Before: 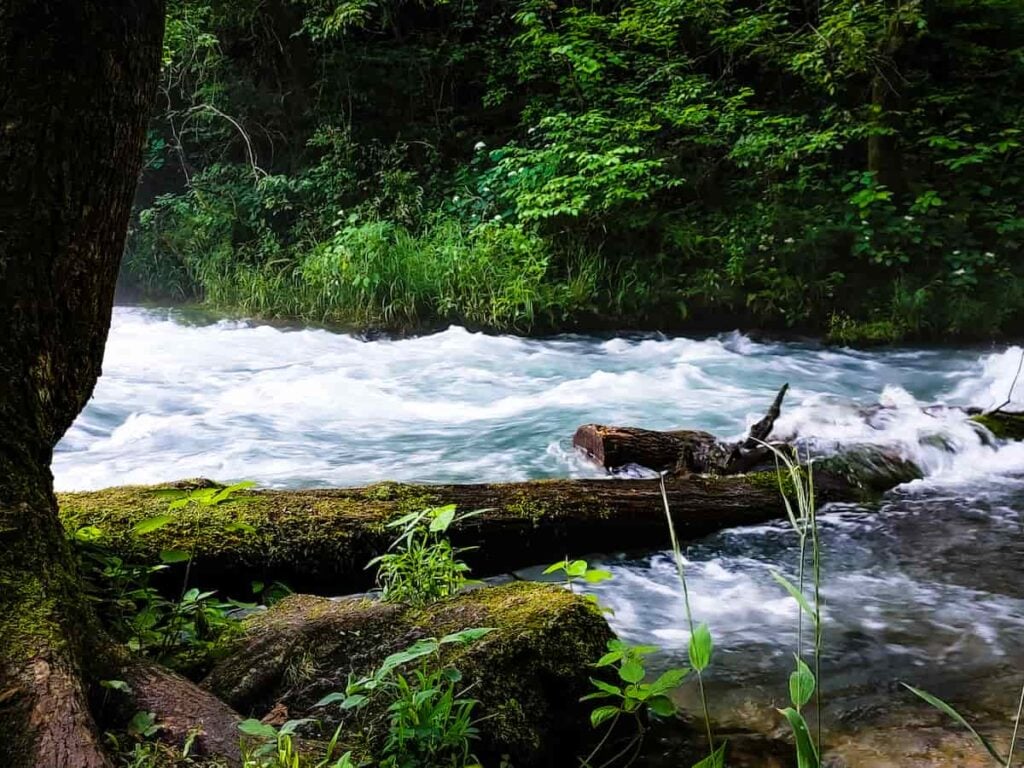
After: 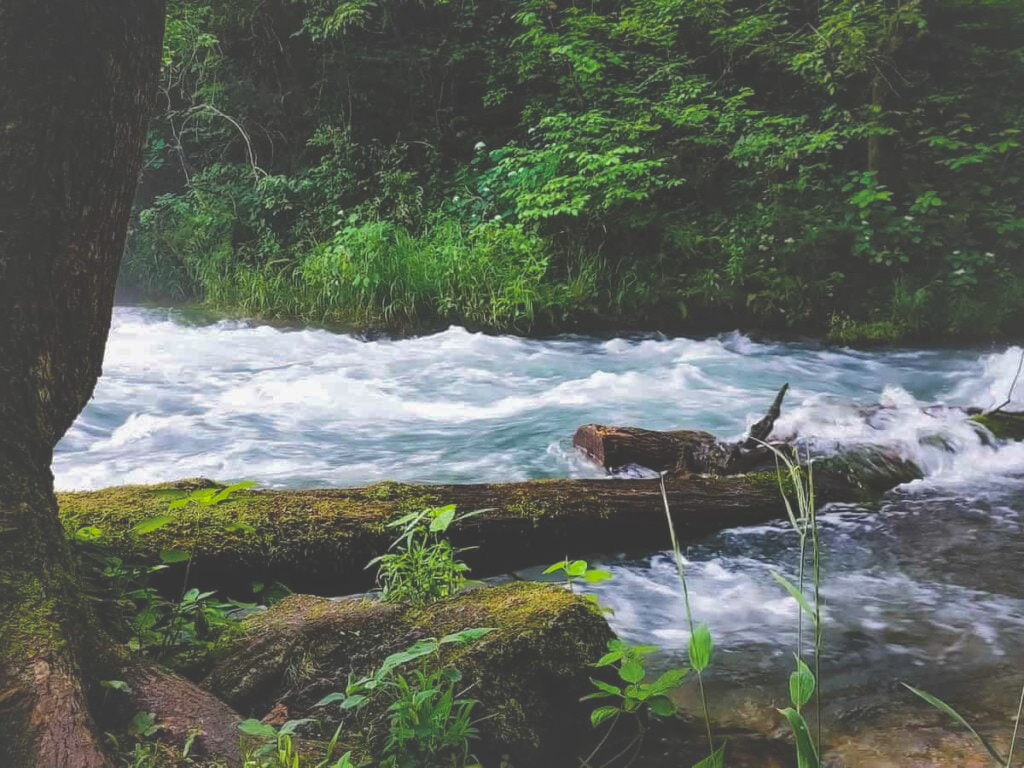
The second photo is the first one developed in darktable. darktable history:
shadows and highlights: shadows 58.13, highlights -59.8
exposure: black level correction -0.022, exposure -0.035 EV, compensate exposure bias true, compensate highlight preservation false
